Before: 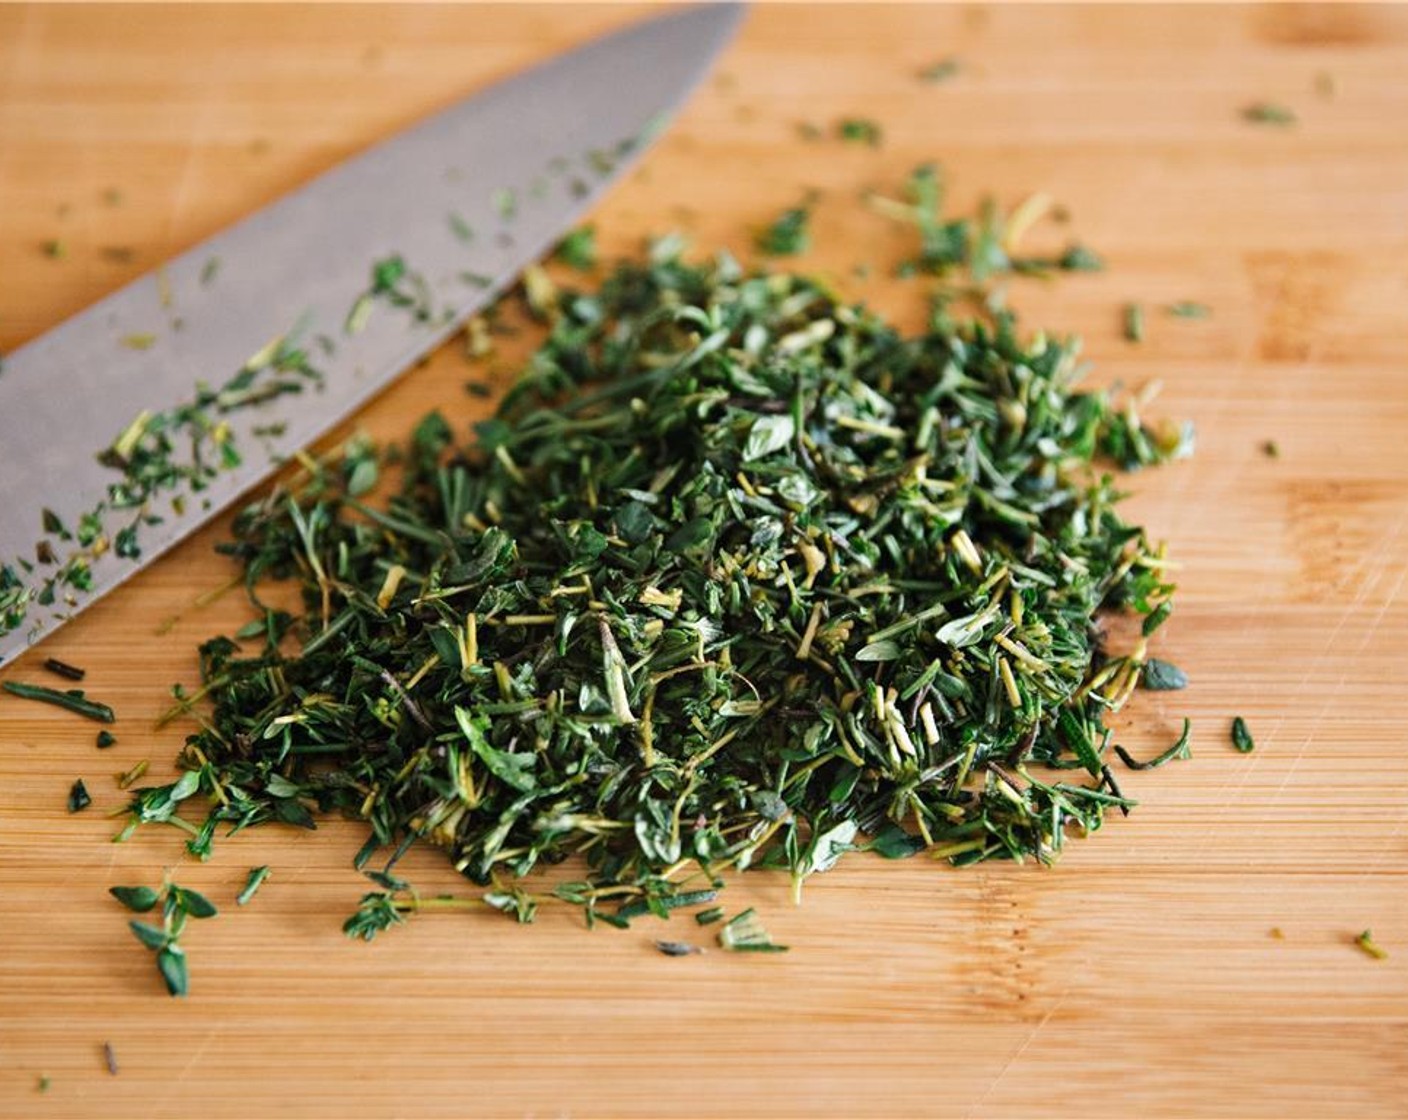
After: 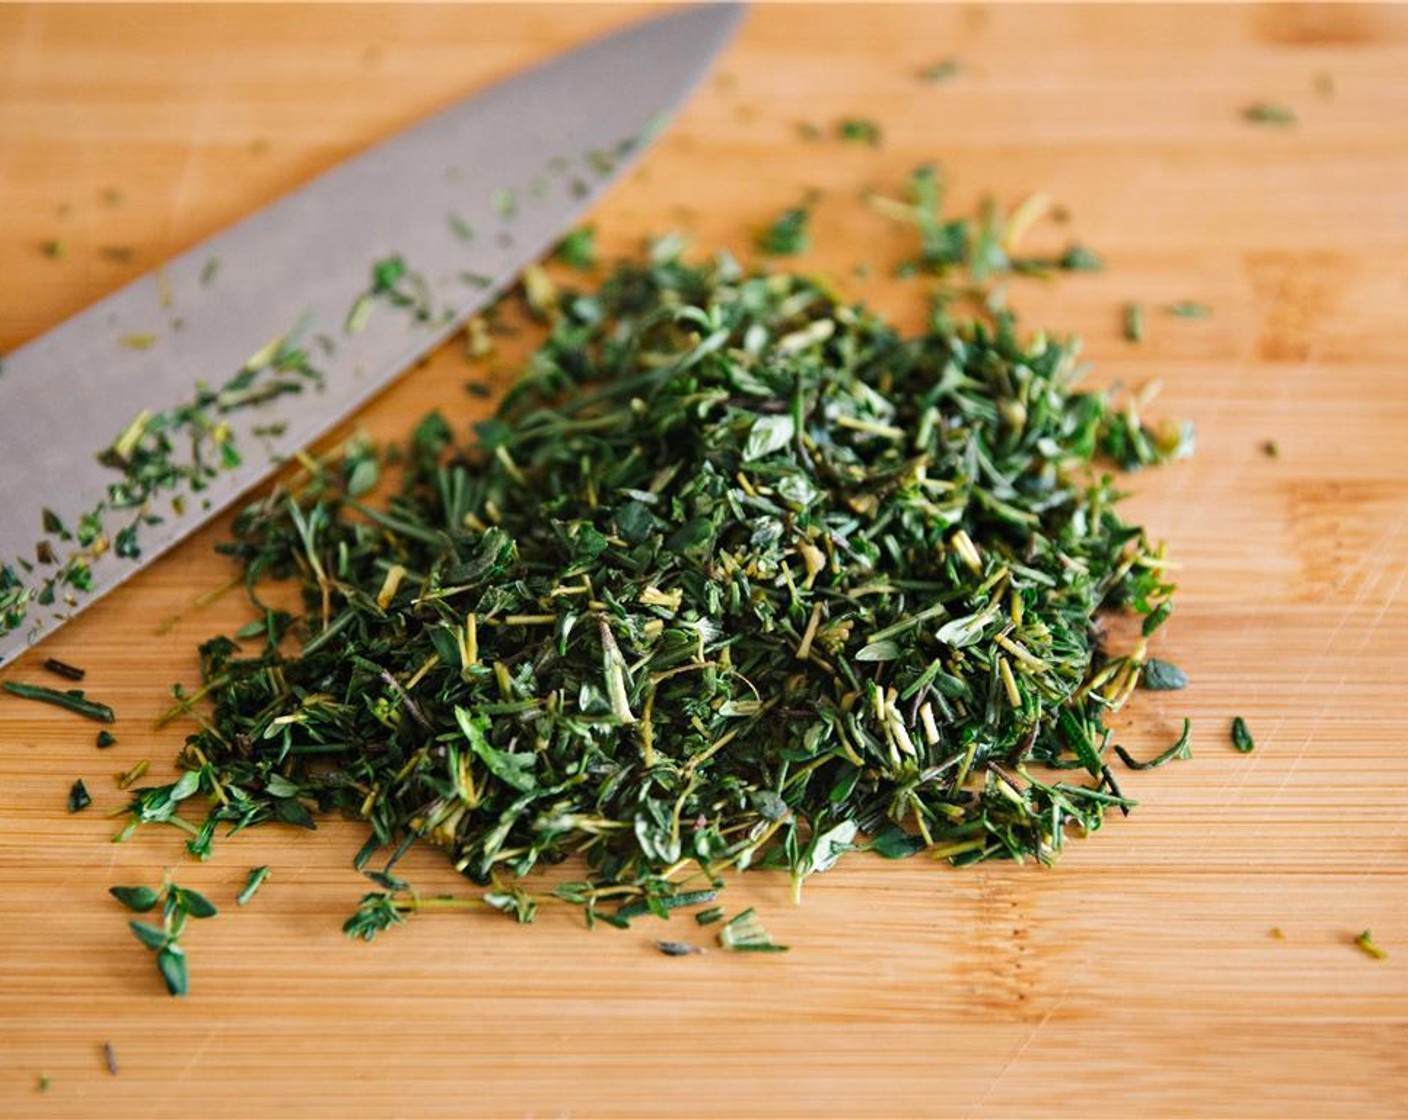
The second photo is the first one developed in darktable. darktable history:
color correction: highlights b* 0.018, saturation 1.08
